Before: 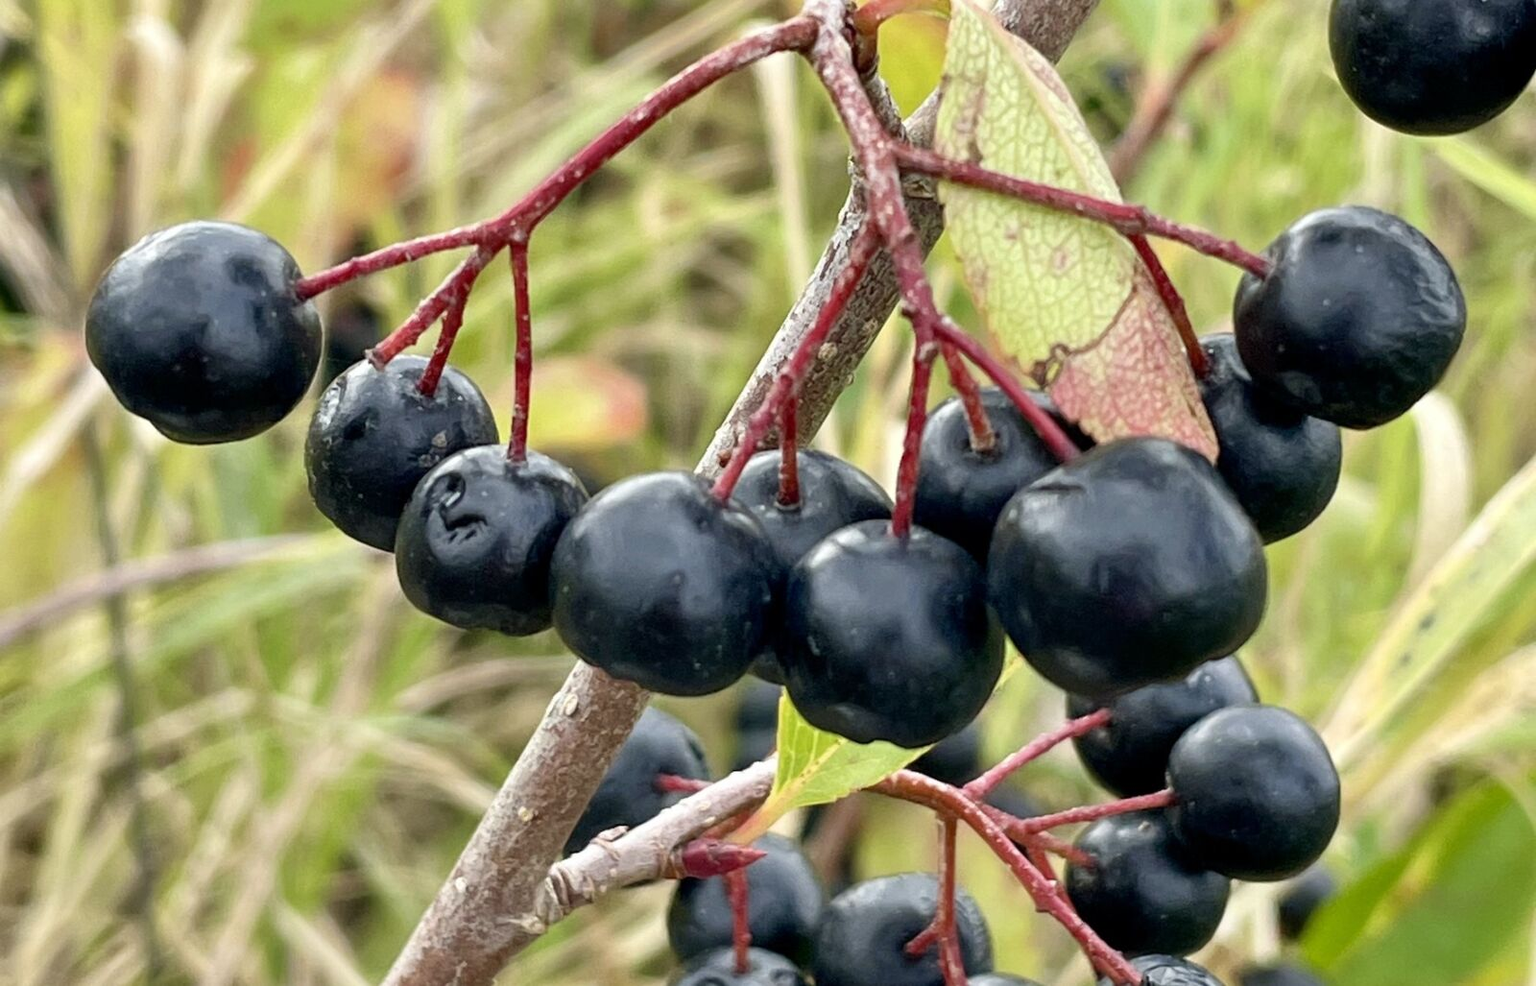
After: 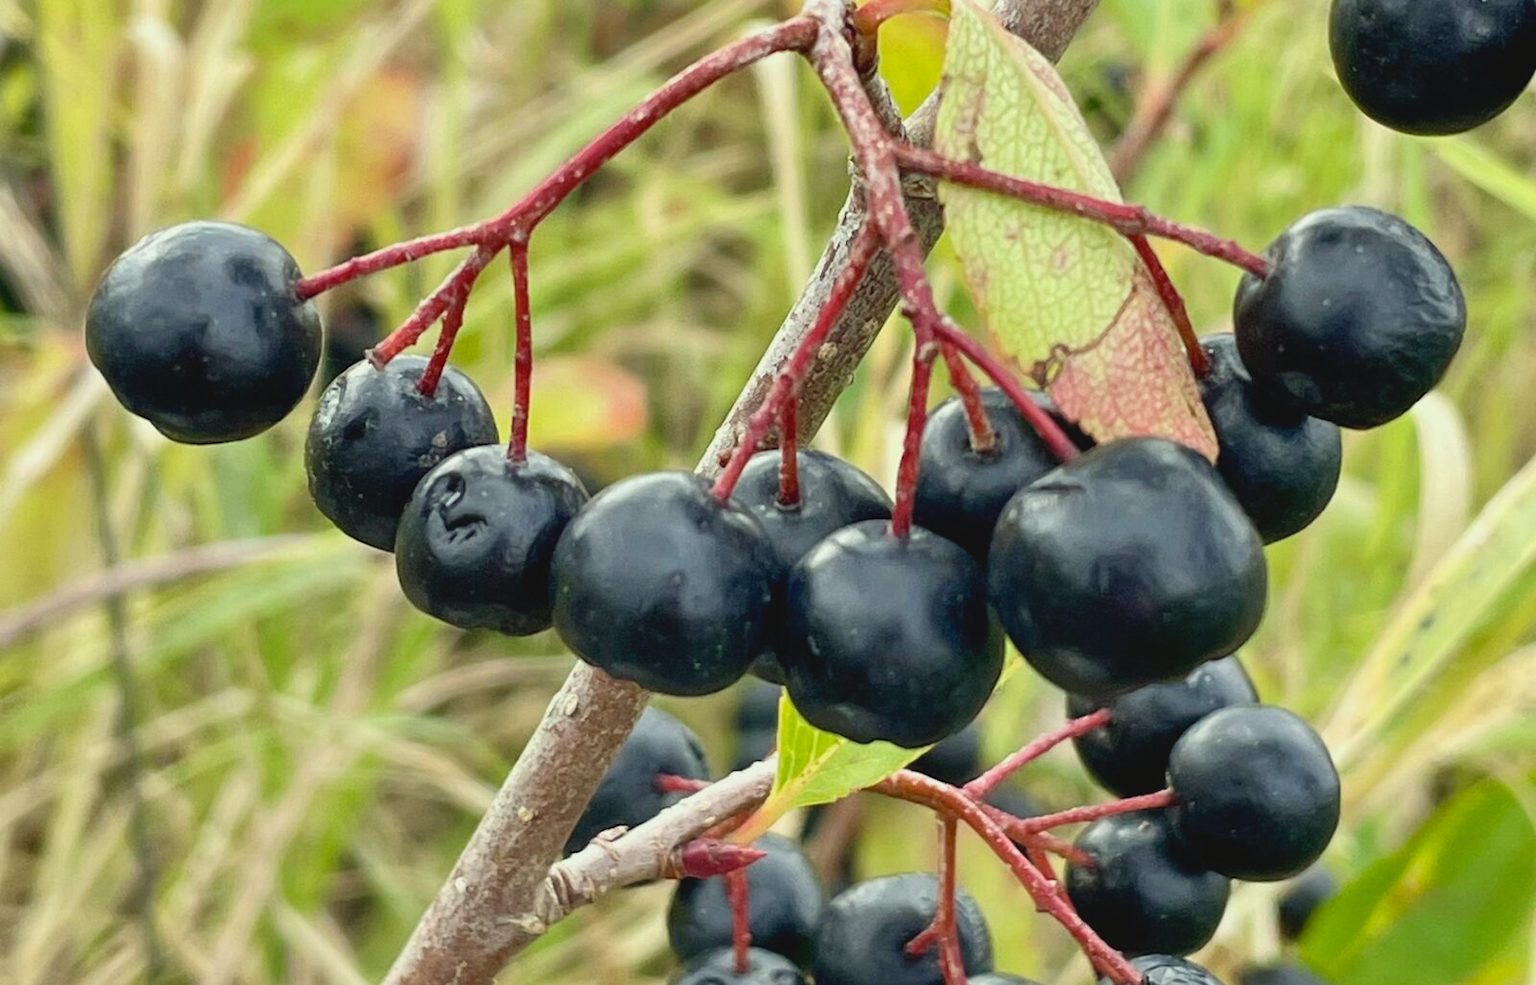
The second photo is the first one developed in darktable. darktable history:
base curve: curves: ch0 [(0, 0) (0.472, 0.508) (1, 1)]
contrast brightness saturation: contrast -0.1, saturation -0.1
color correction: highlights a* -4.28, highlights b* 6.53
